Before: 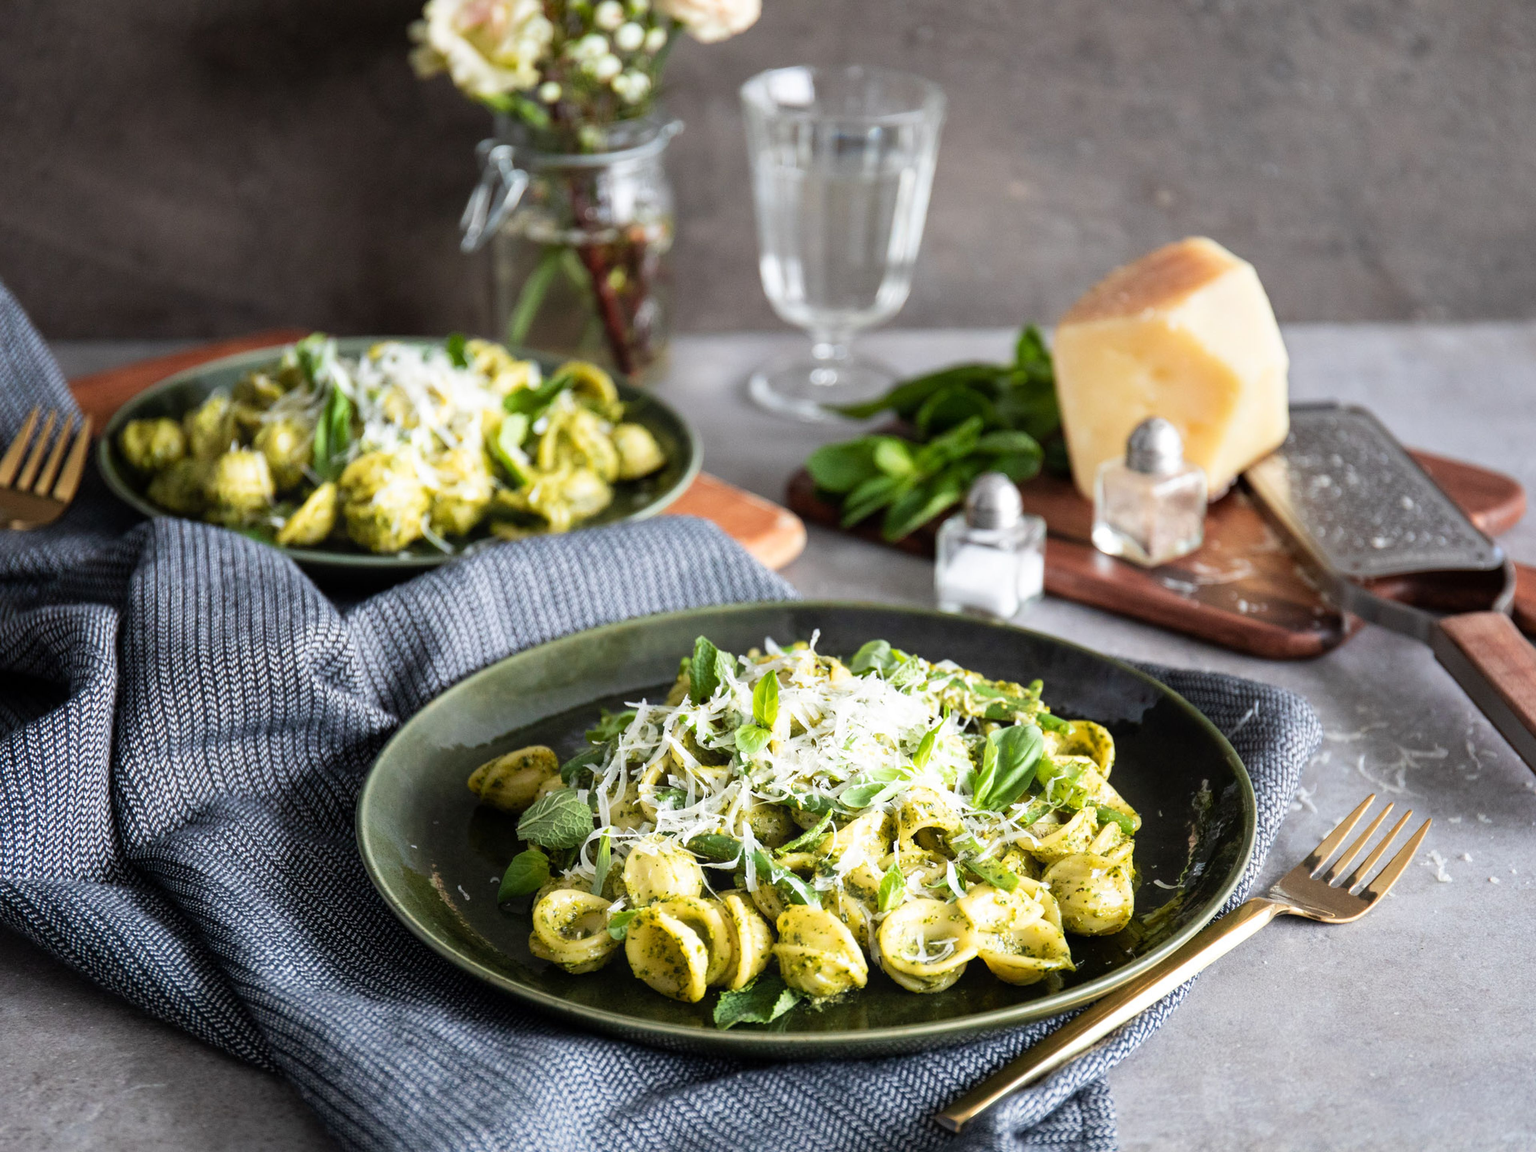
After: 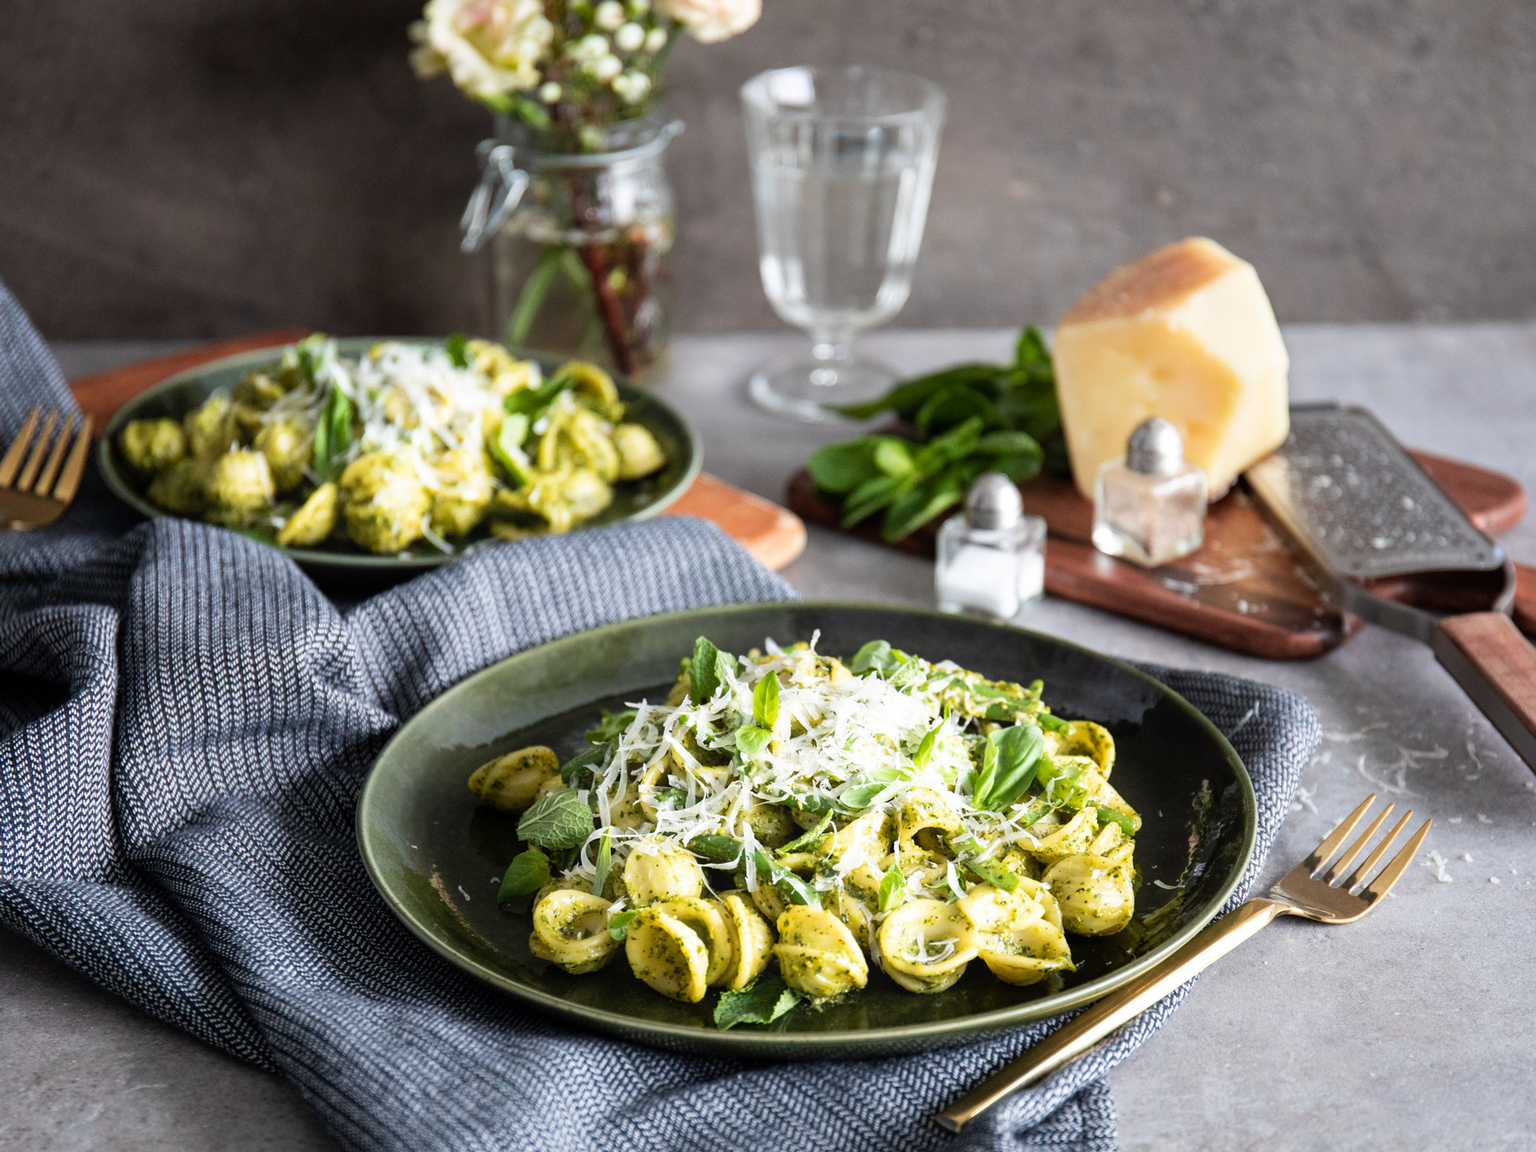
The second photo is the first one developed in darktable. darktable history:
color balance: contrast fulcrum 17.78%
